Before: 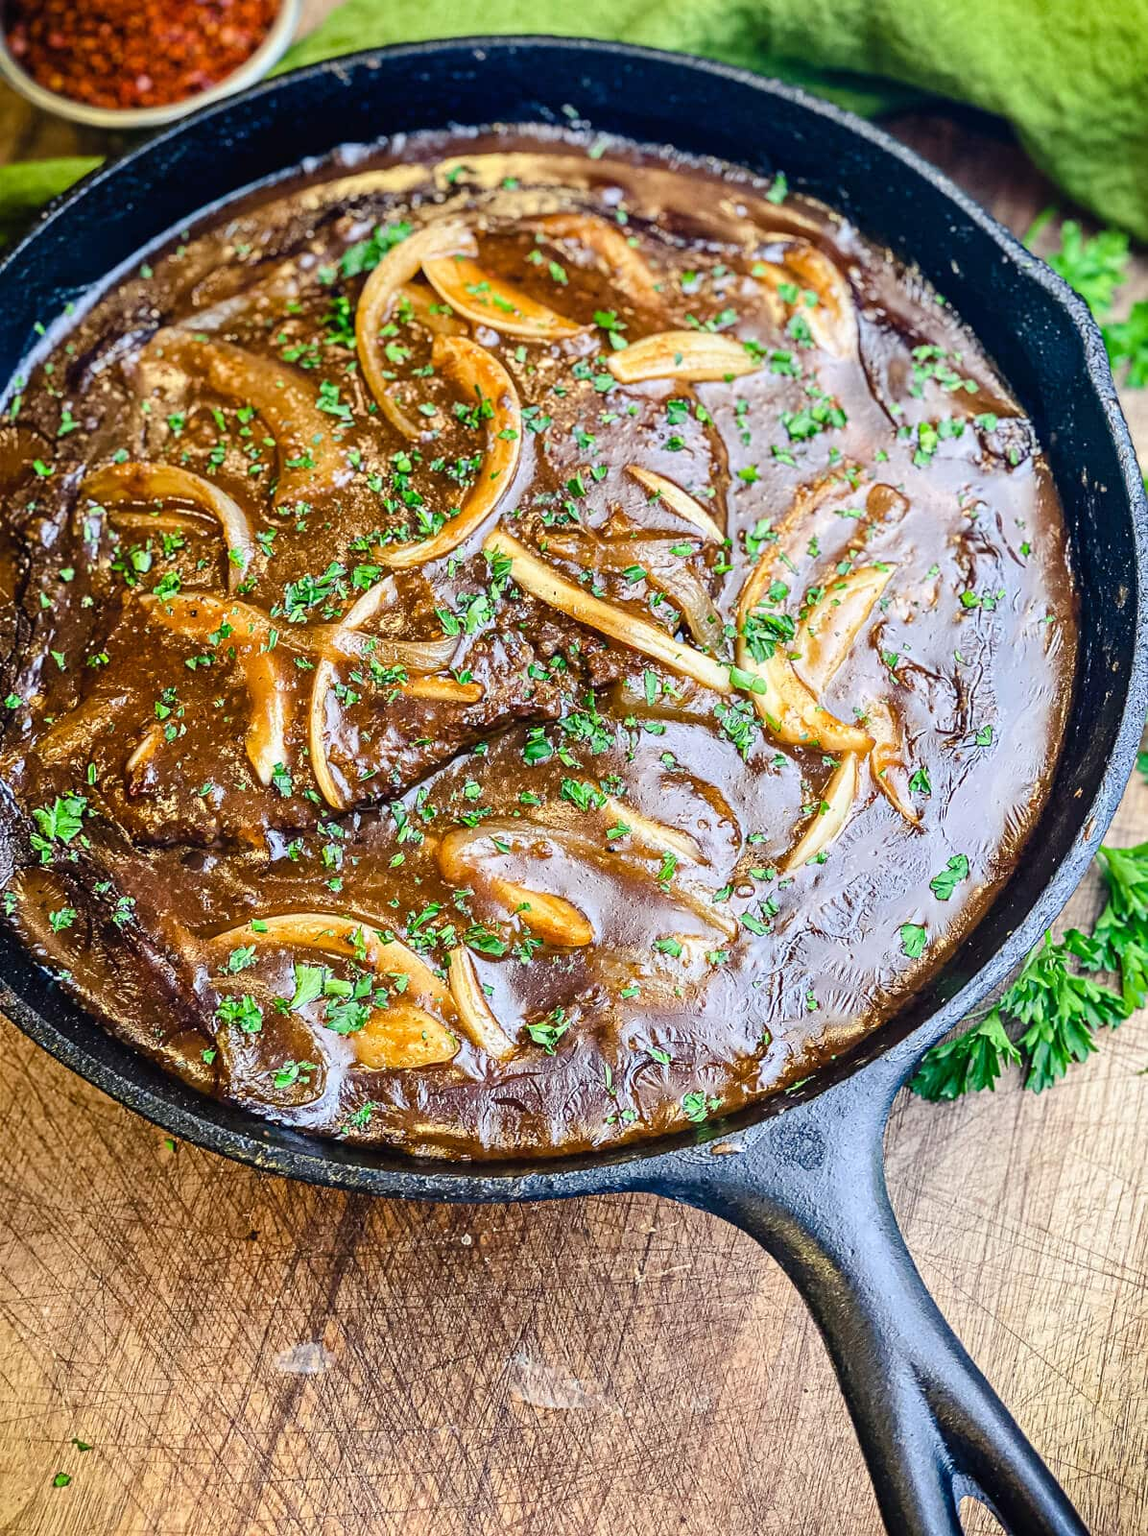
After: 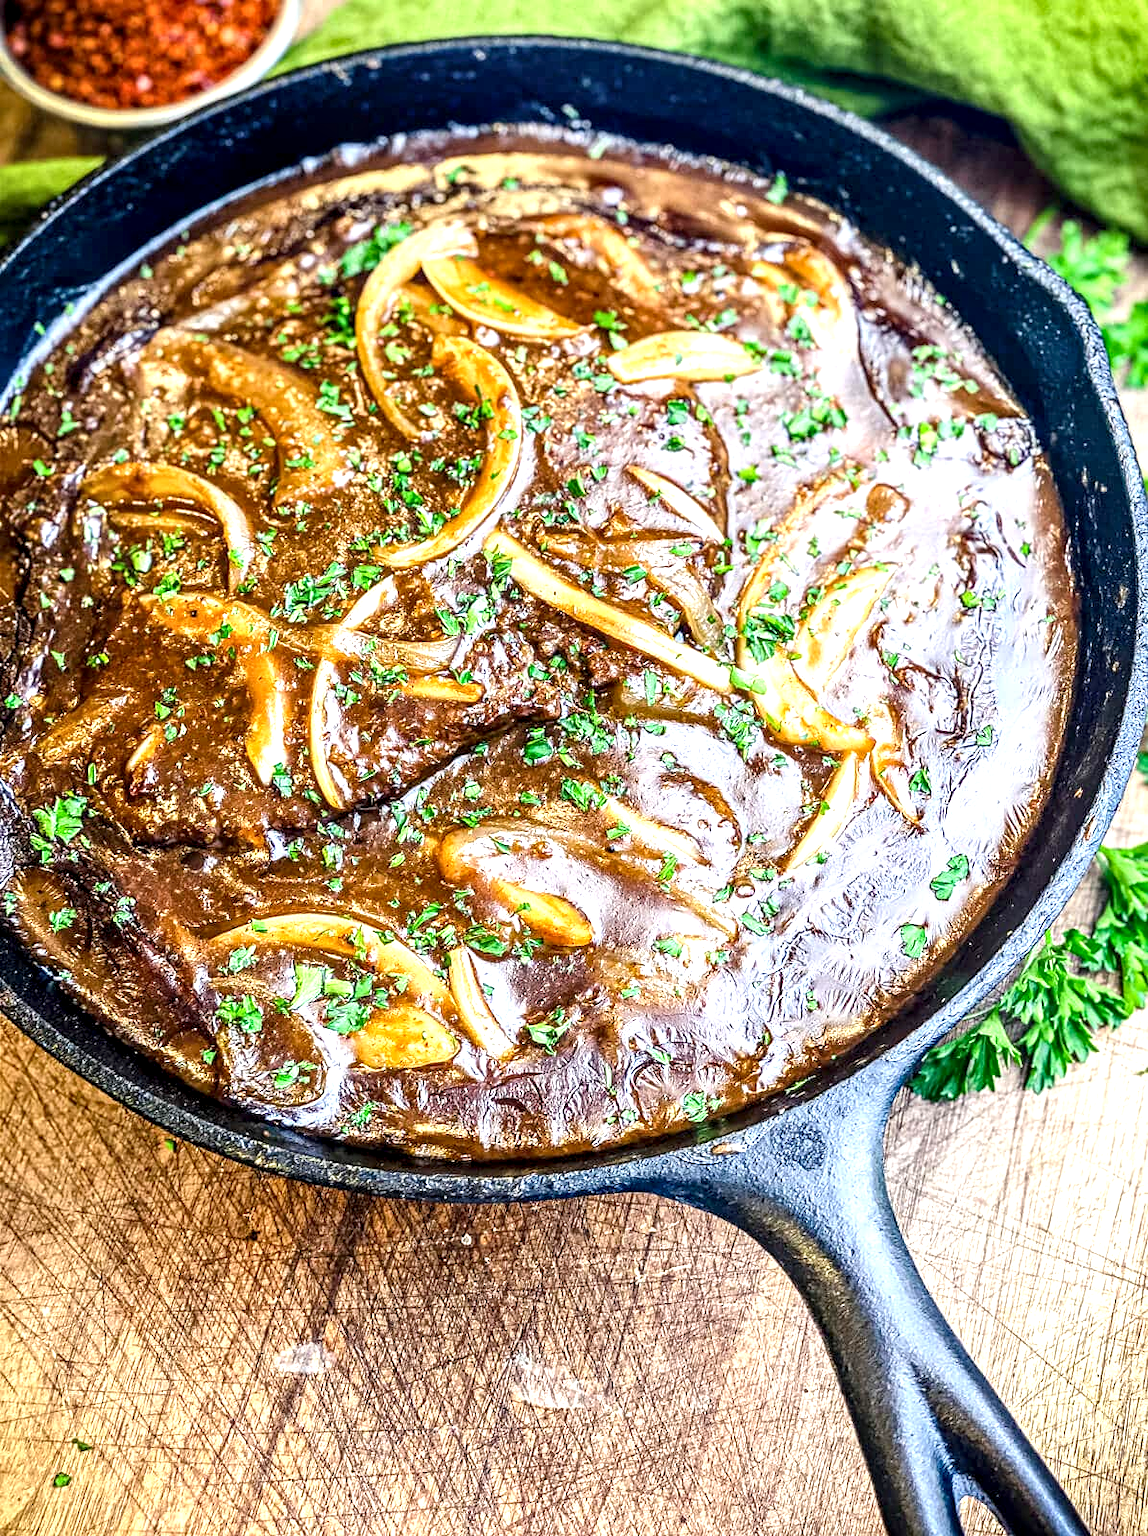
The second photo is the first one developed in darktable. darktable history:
local contrast: highlights 59%, detail 145%
exposure: black level correction 0.001, exposure 0.672 EV, compensate highlight preservation false
